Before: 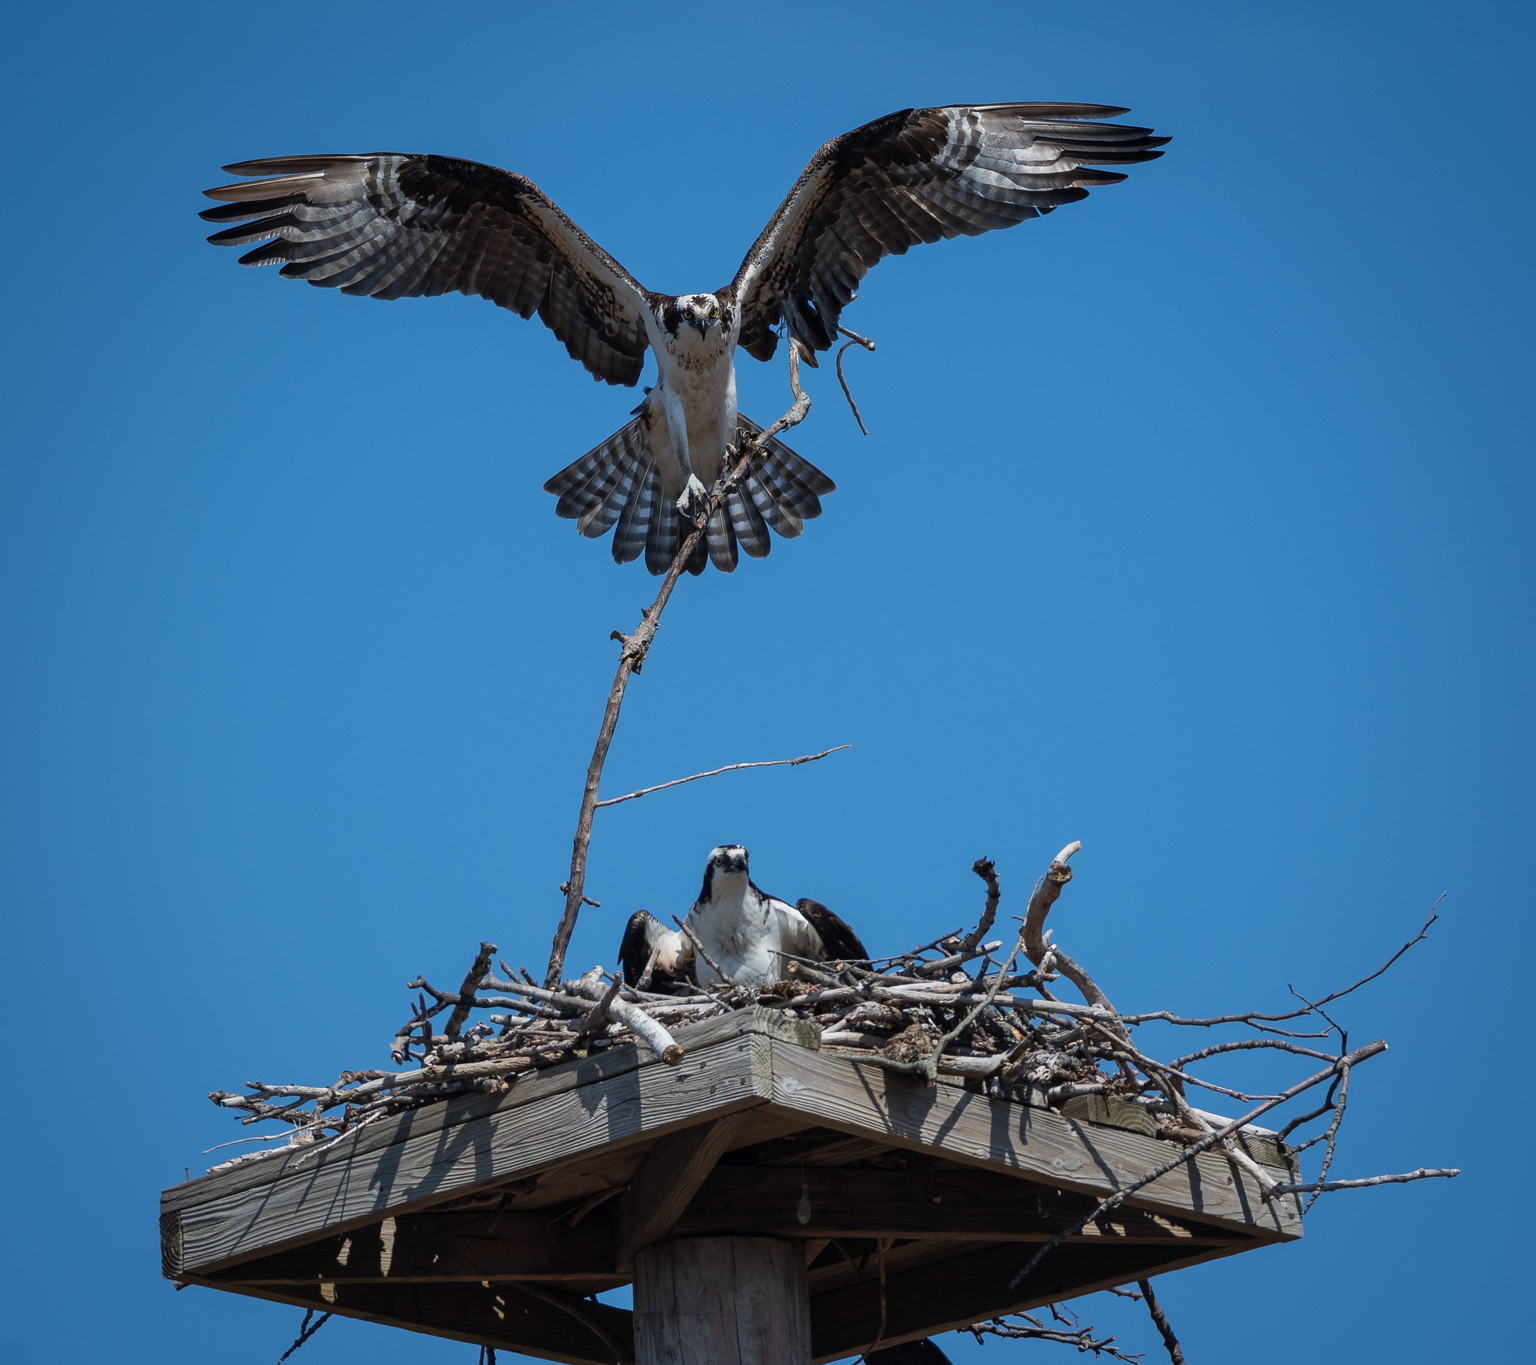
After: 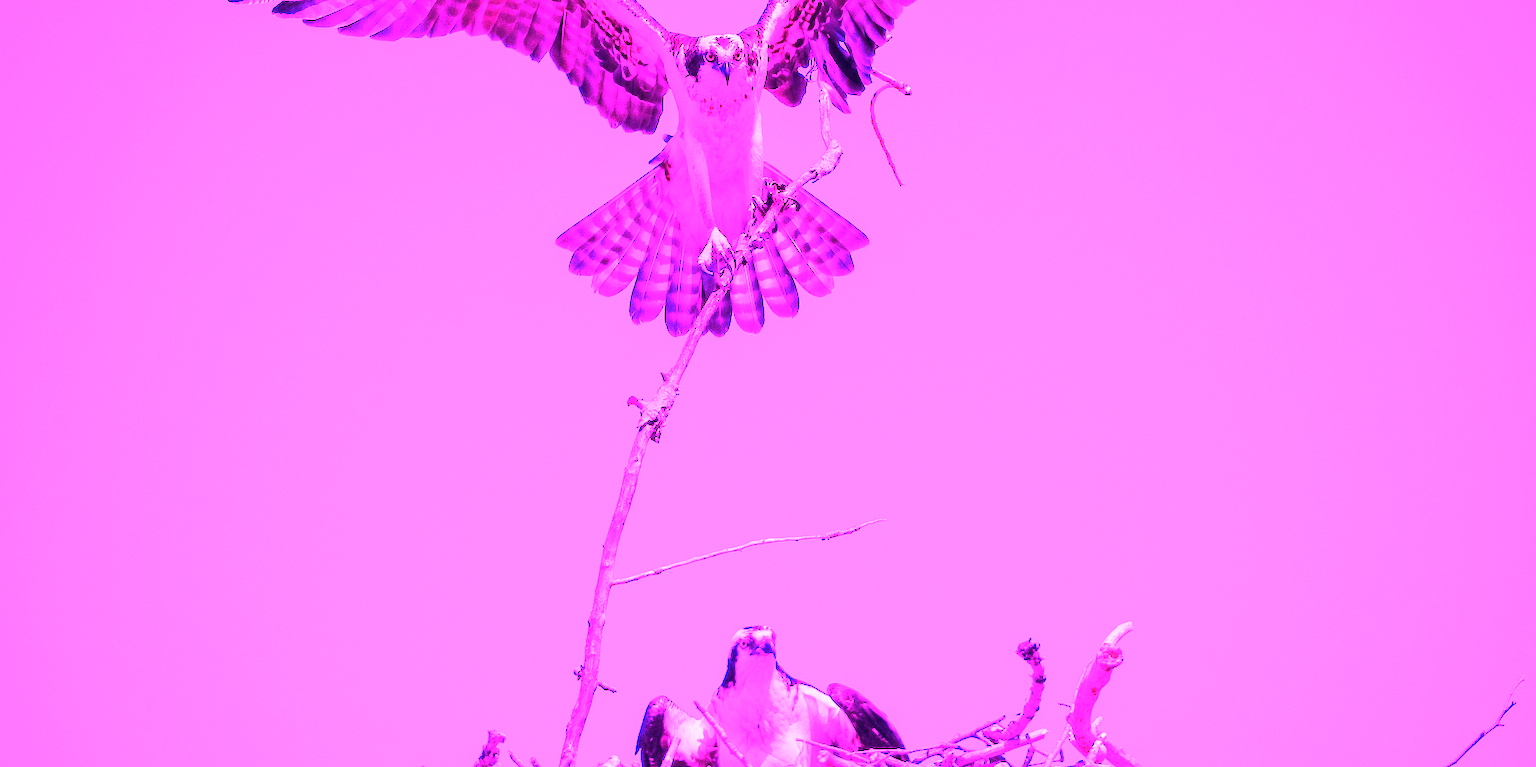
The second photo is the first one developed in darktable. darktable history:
white balance: red 8, blue 8
crop: left 1.744%, top 19.225%, right 5.069%, bottom 28.357%
